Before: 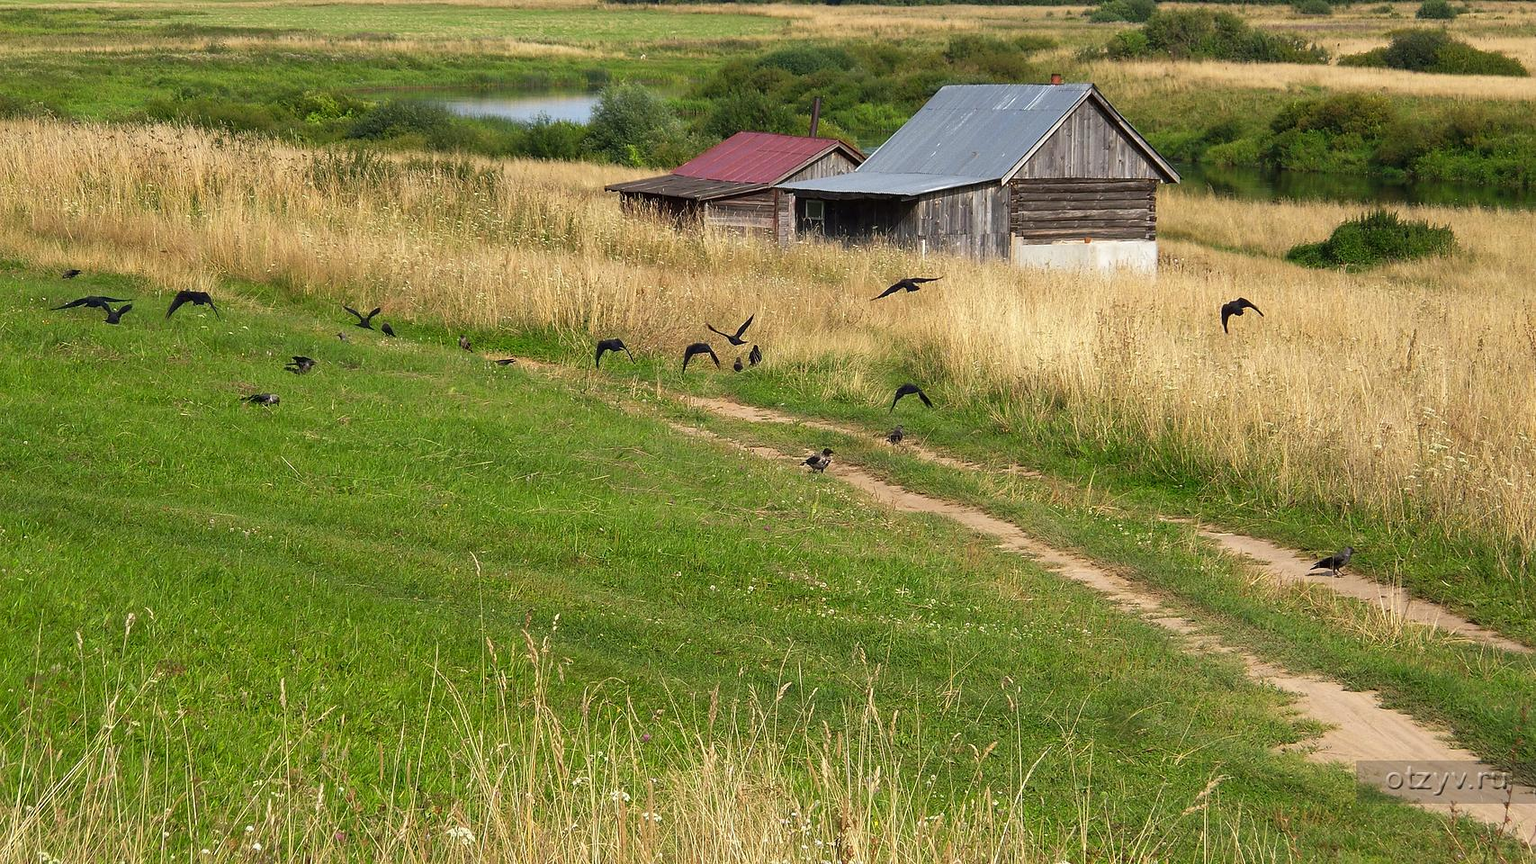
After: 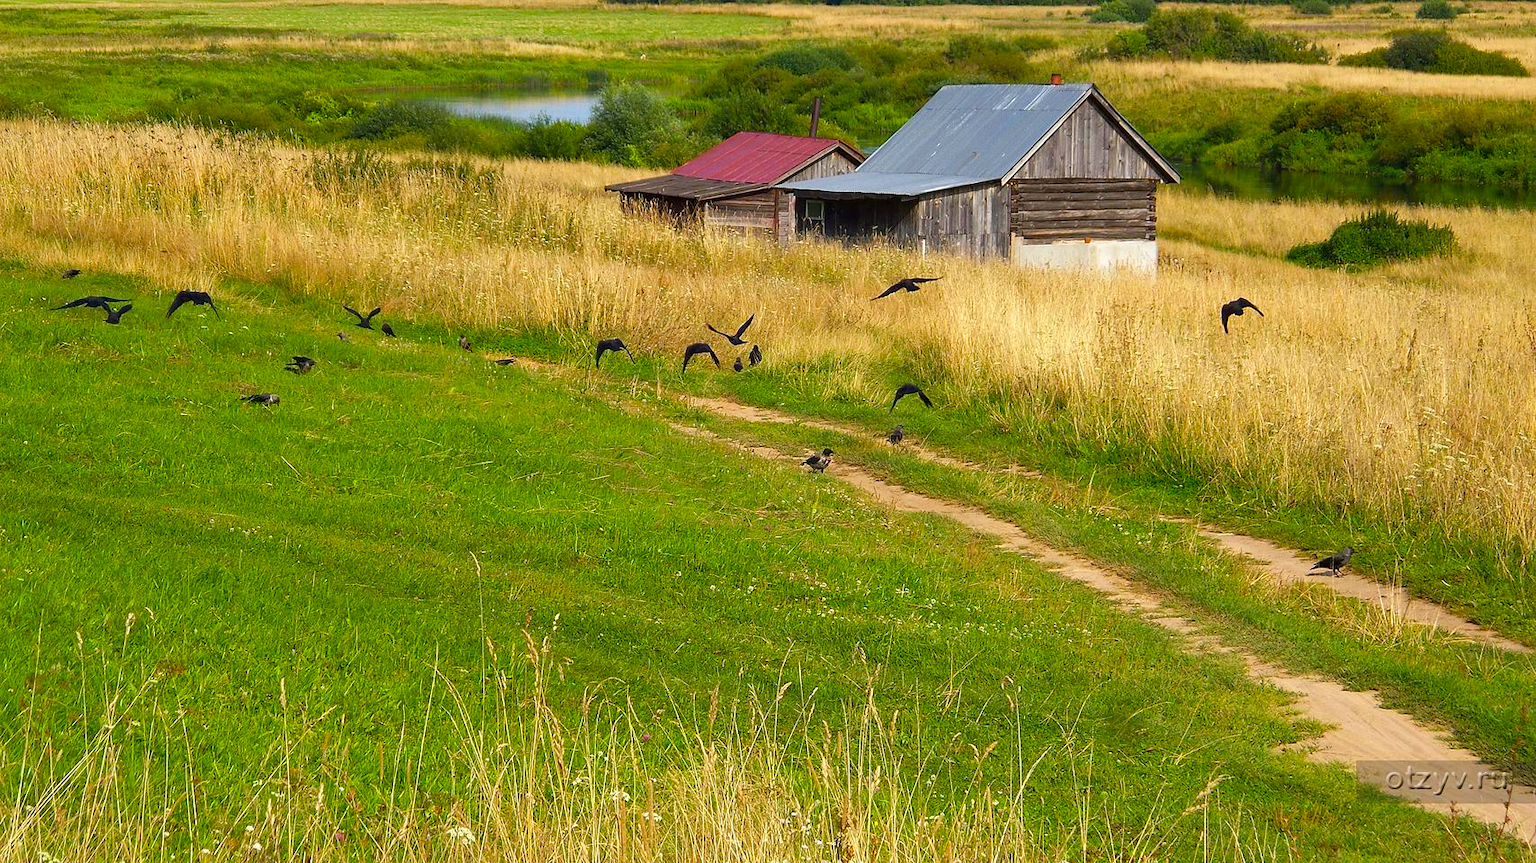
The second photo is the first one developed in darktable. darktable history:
velvia: strength 31.96%, mid-tones bias 0.208
